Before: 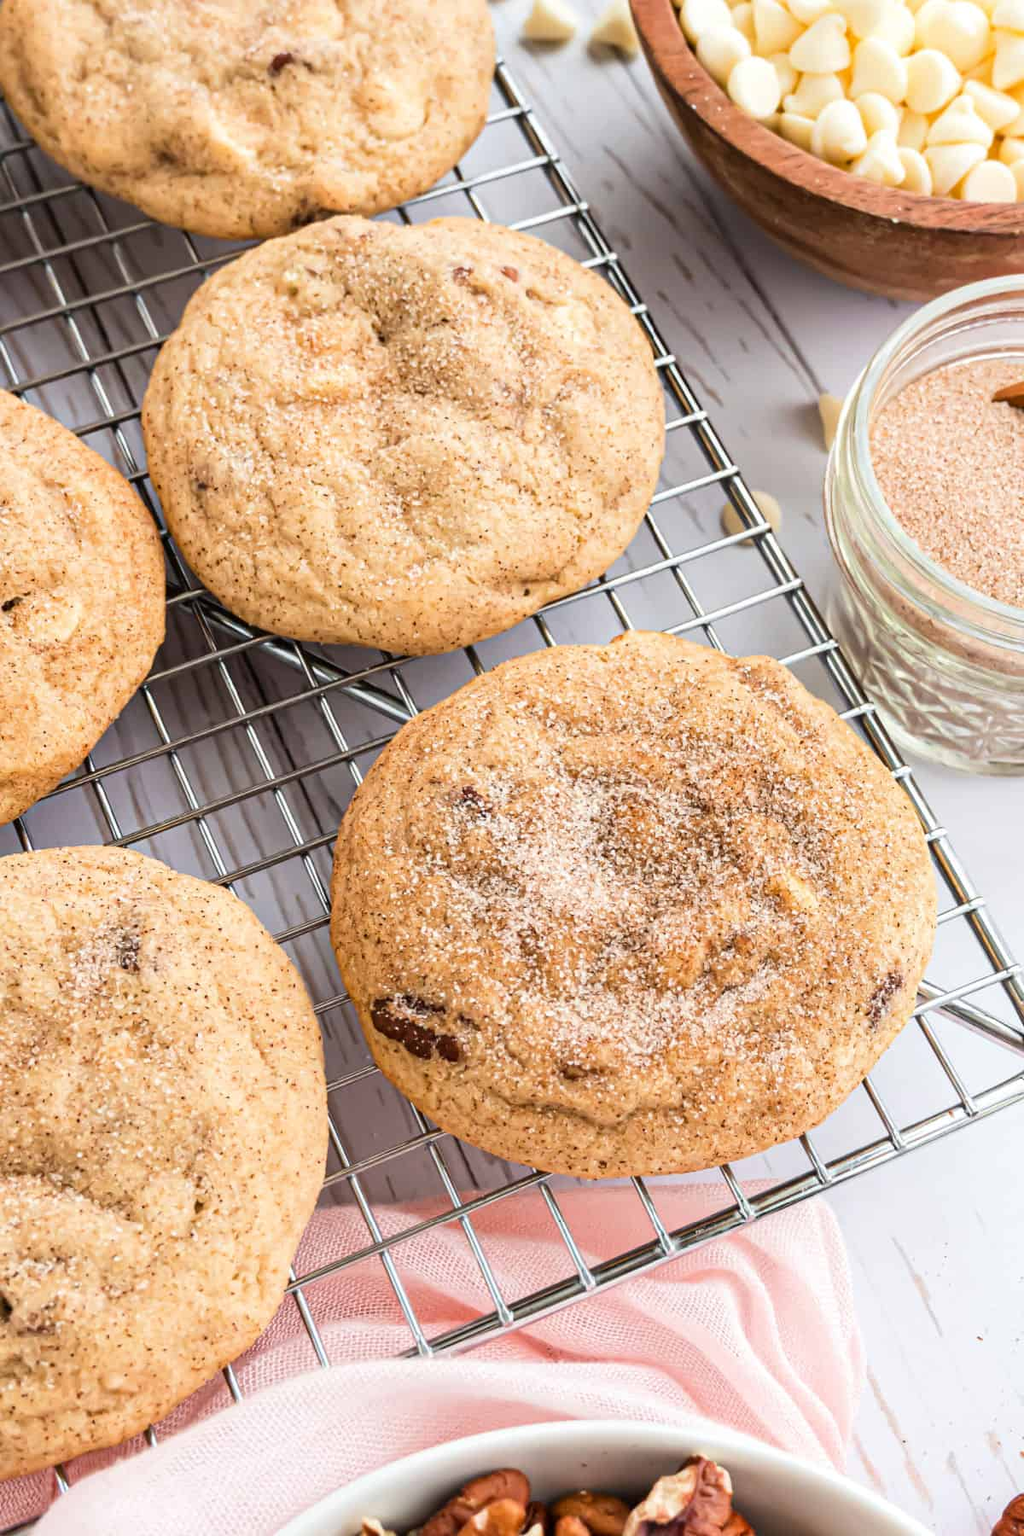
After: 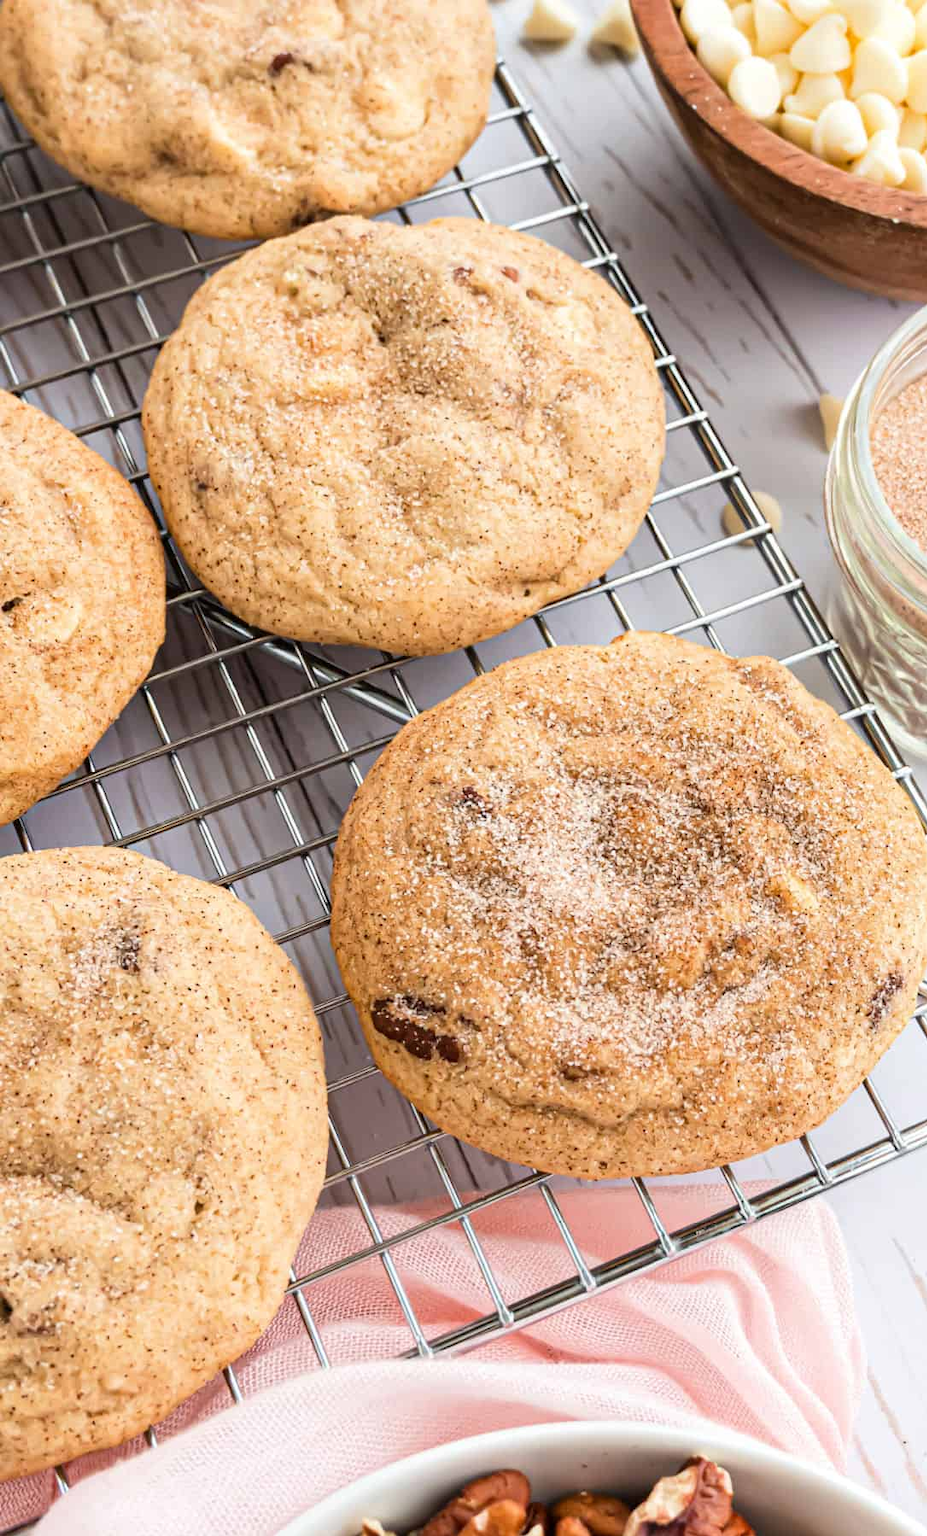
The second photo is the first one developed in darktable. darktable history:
crop: right 9.483%, bottom 0.026%
